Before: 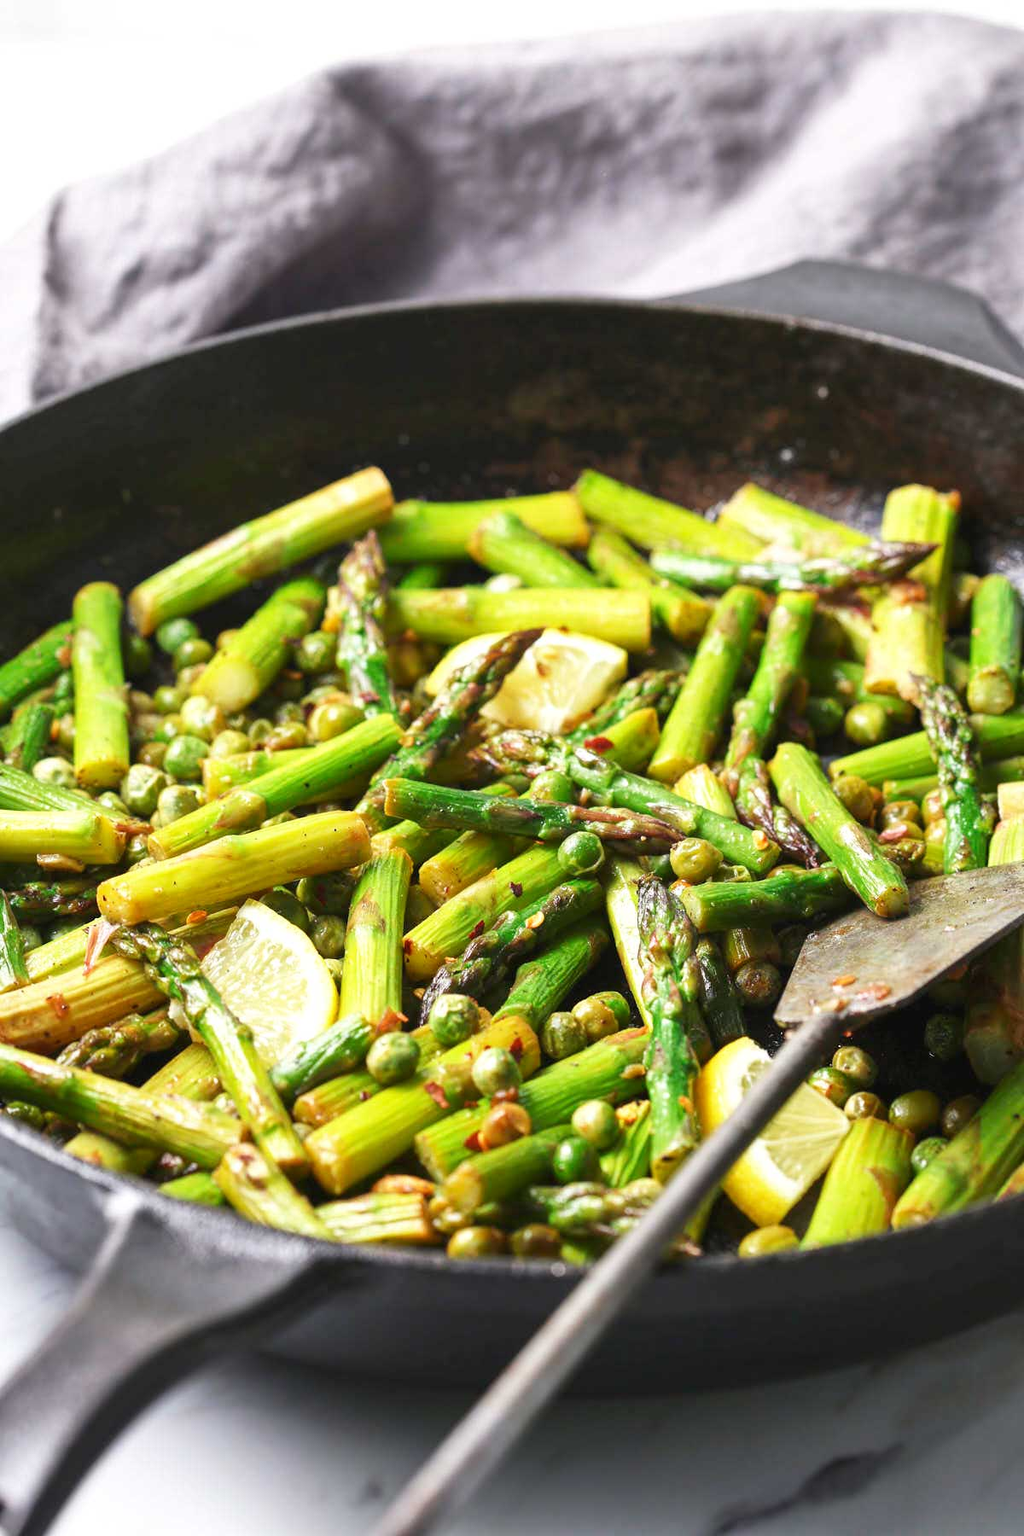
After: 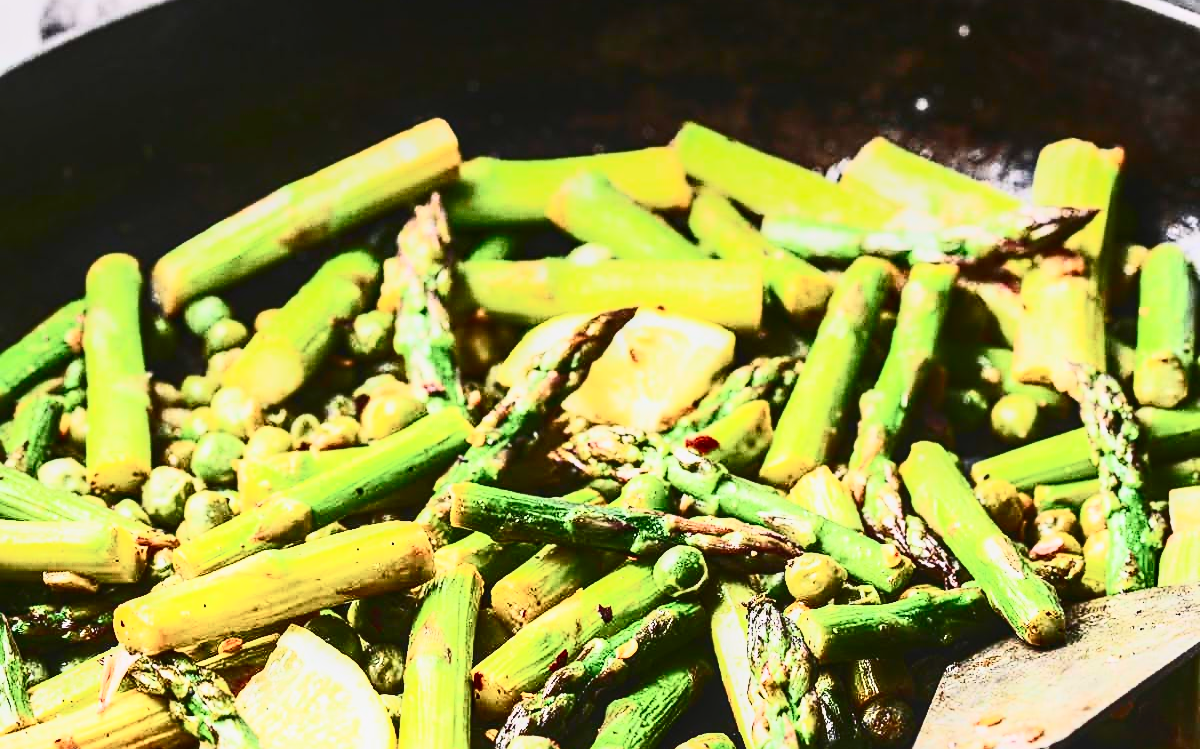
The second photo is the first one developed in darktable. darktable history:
contrast brightness saturation: contrast 0.923, brightness 0.191
sharpen: on, module defaults
crop and rotate: top 23.877%, bottom 34.504%
local contrast: on, module defaults
